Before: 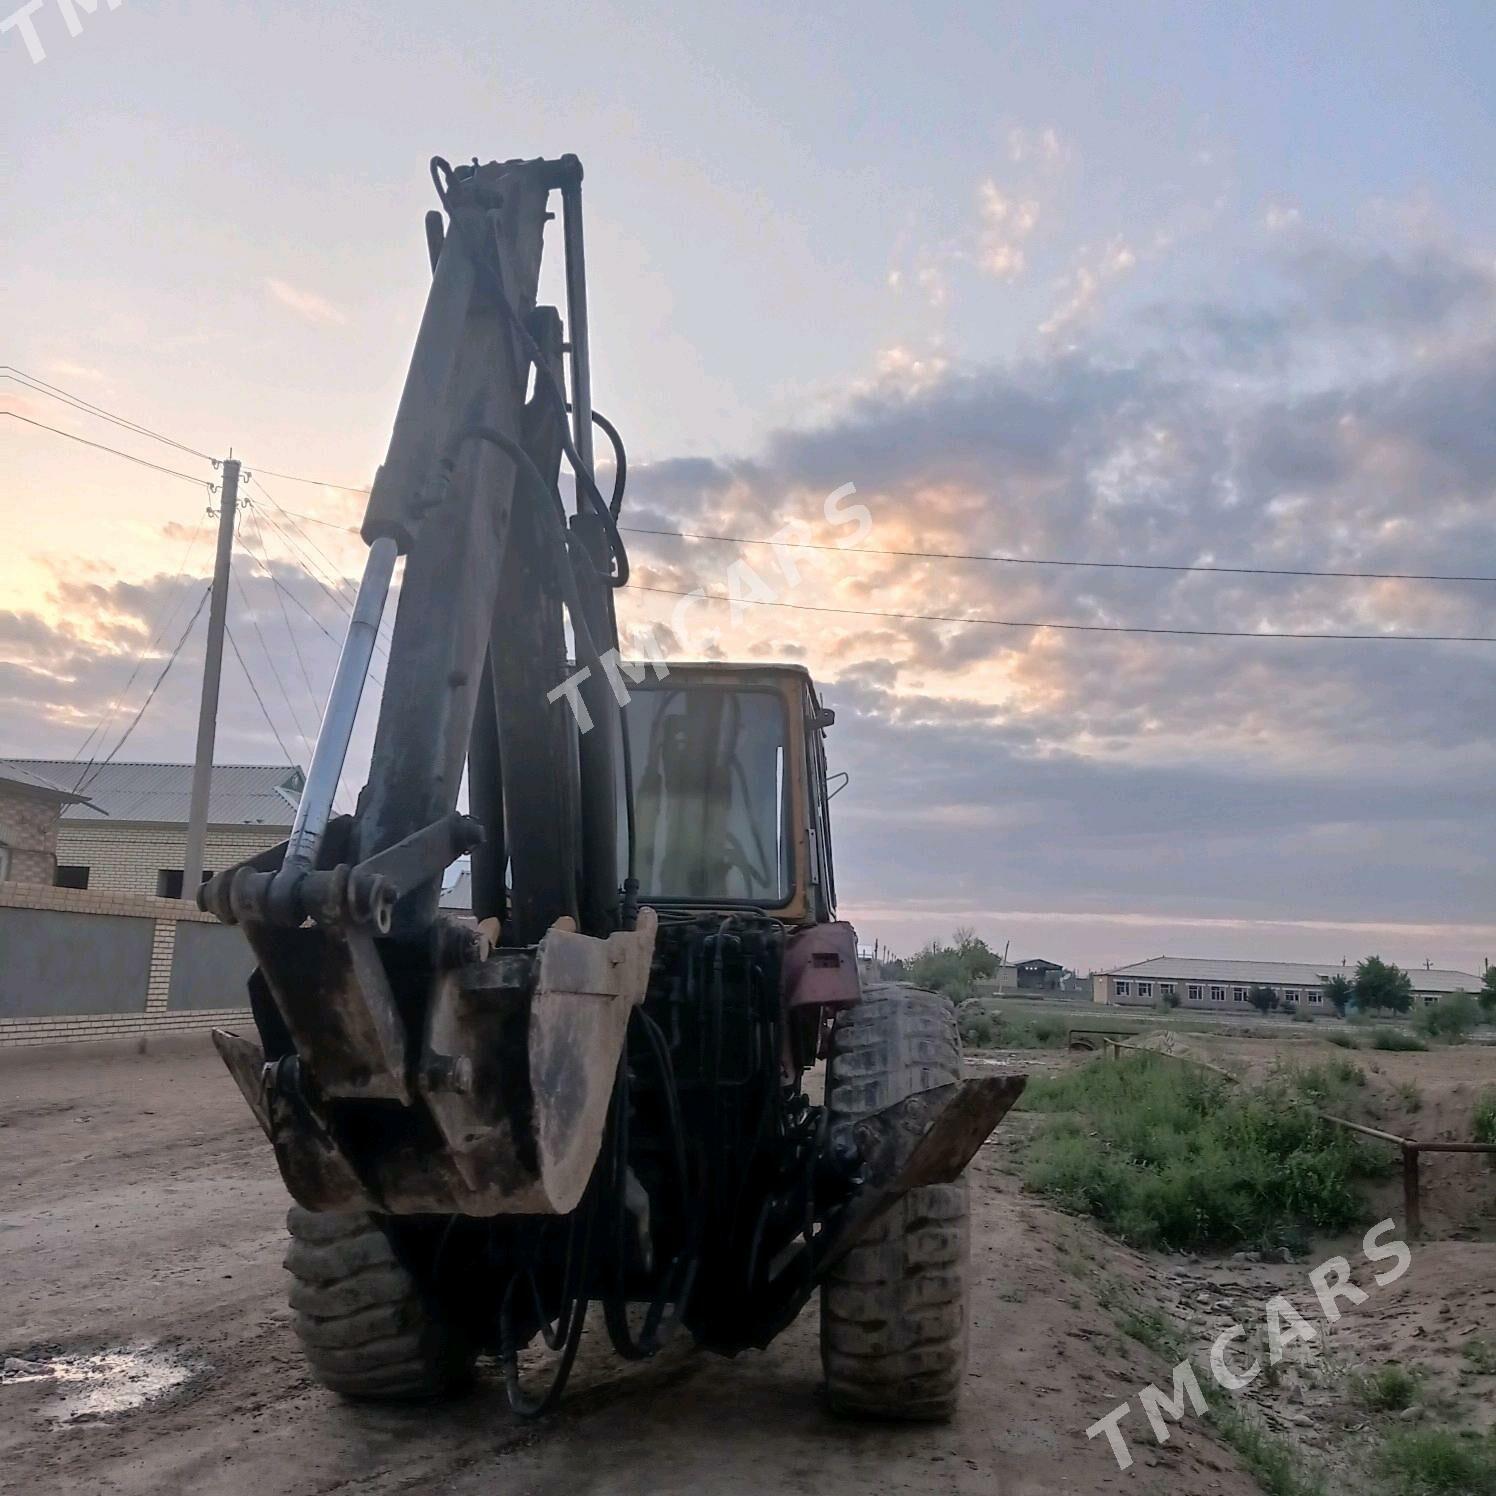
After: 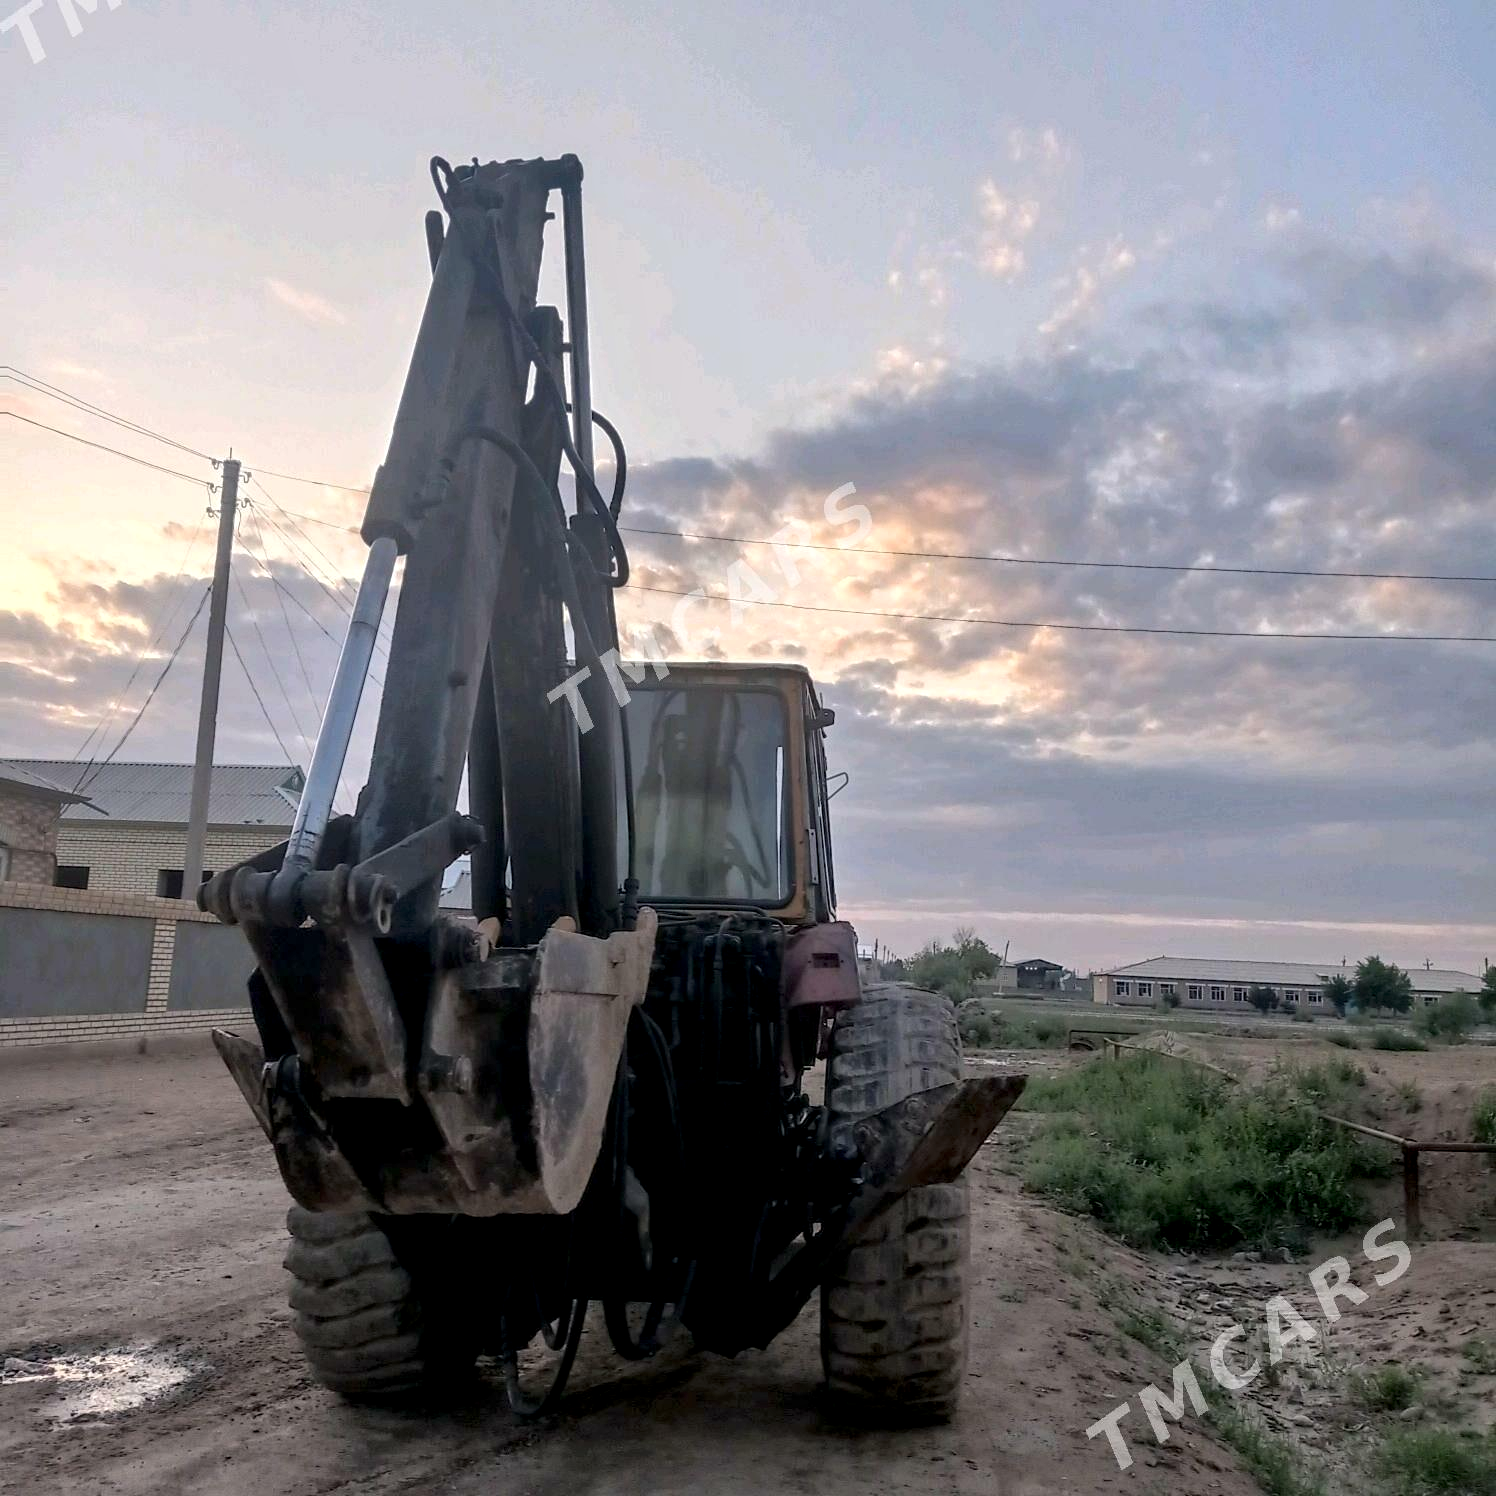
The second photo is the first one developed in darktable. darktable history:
local contrast: highlights 85%, shadows 83%
